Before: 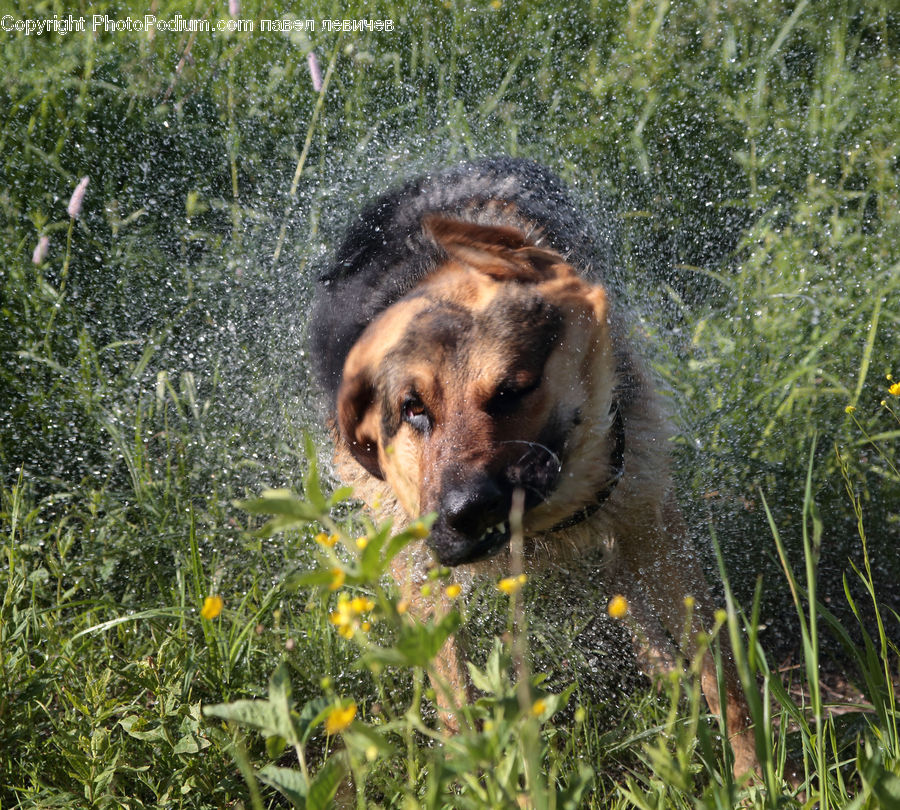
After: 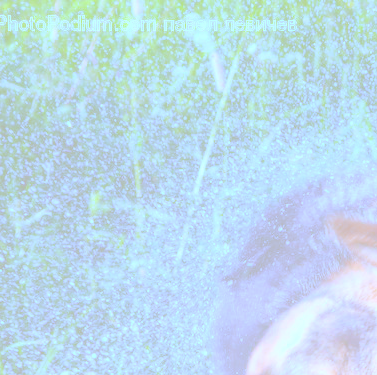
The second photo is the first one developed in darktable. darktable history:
shadows and highlights: shadows 30.86, highlights 0, soften with gaussian
local contrast: detail 130%
white balance: red 0.766, blue 1.537
crop and rotate: left 10.817%, top 0.062%, right 47.194%, bottom 53.626%
color correction: highlights a* -2.68, highlights b* 2.57
tone equalizer: -8 EV -0.001 EV, -7 EV 0.001 EV, -6 EV -0.002 EV, -5 EV -0.003 EV, -4 EV -0.062 EV, -3 EV -0.222 EV, -2 EV -0.267 EV, -1 EV 0.105 EV, +0 EV 0.303 EV
bloom: size 85%, threshold 5%, strength 85%
